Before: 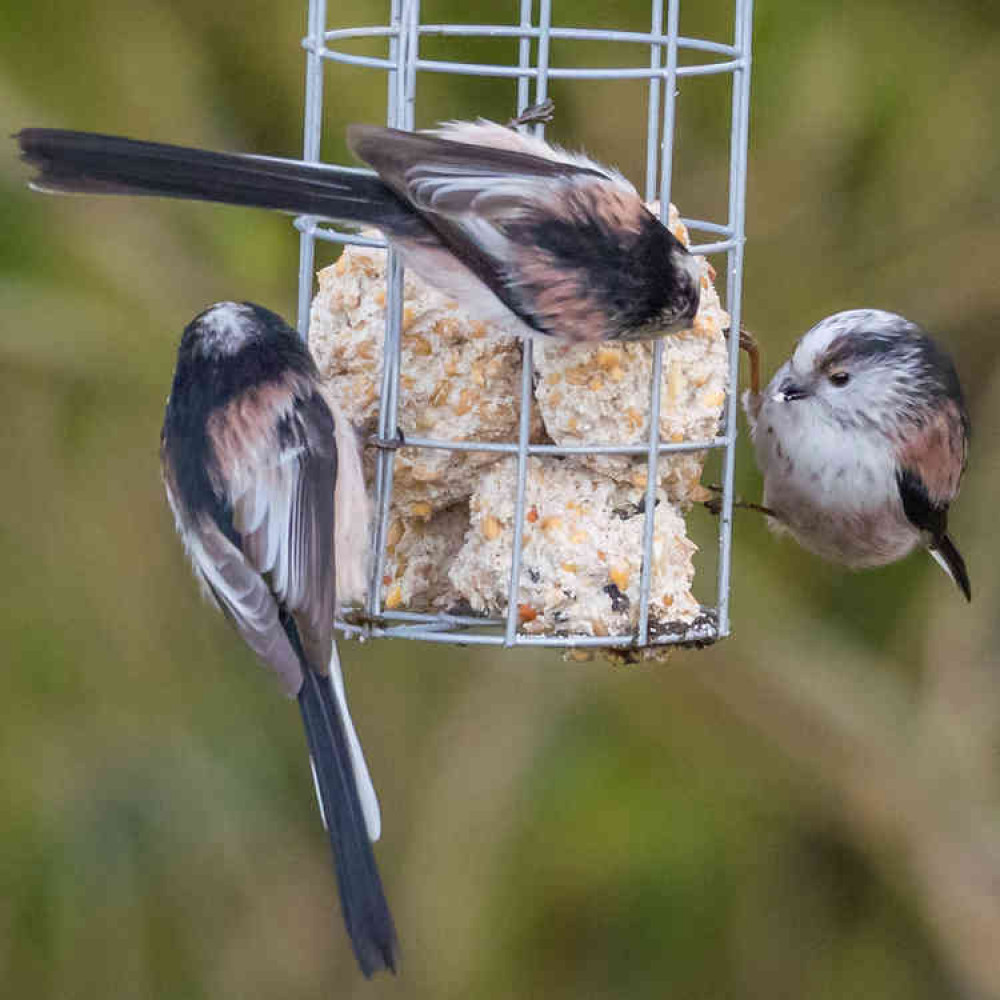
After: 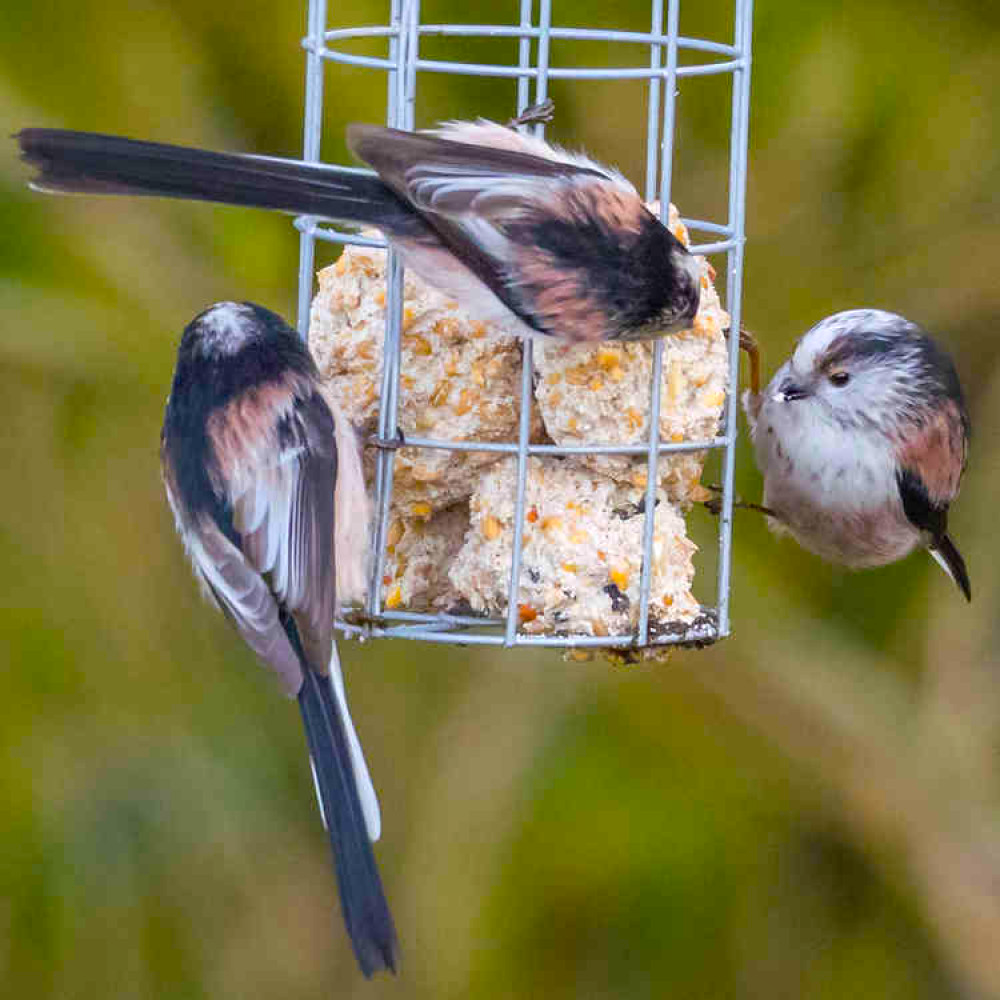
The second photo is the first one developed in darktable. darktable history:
shadows and highlights: radius 171.16, shadows 27, white point adjustment 3.13, highlights -67.95, soften with gaussian
color balance rgb: linear chroma grading › global chroma 15%, perceptual saturation grading › global saturation 30%
